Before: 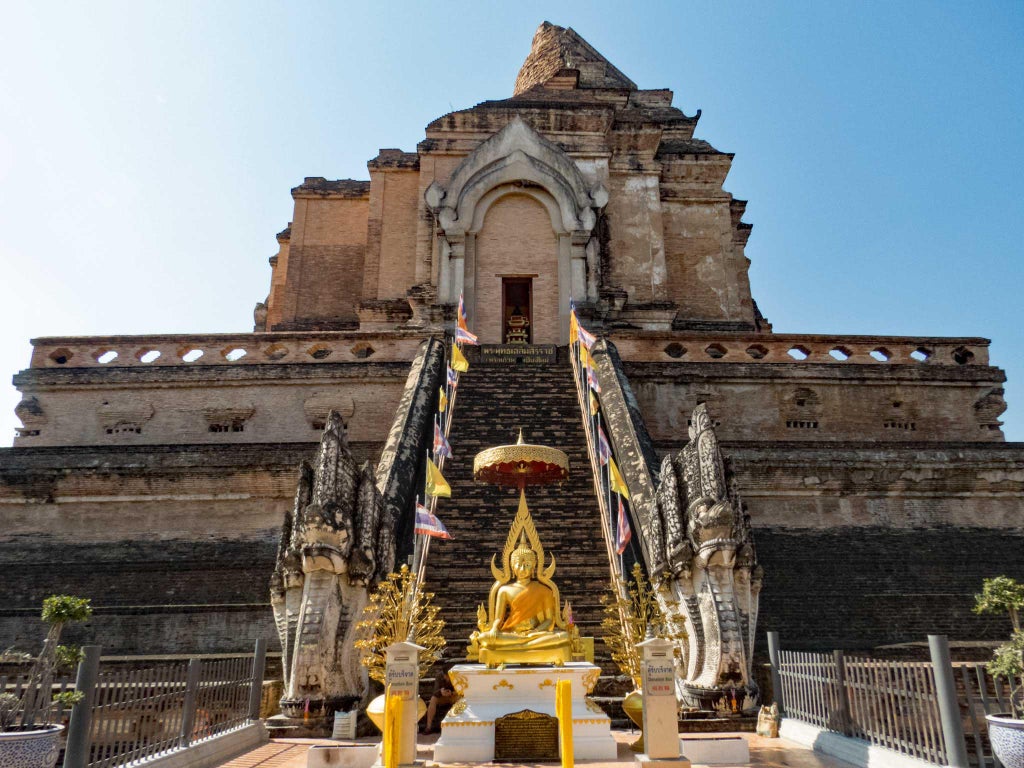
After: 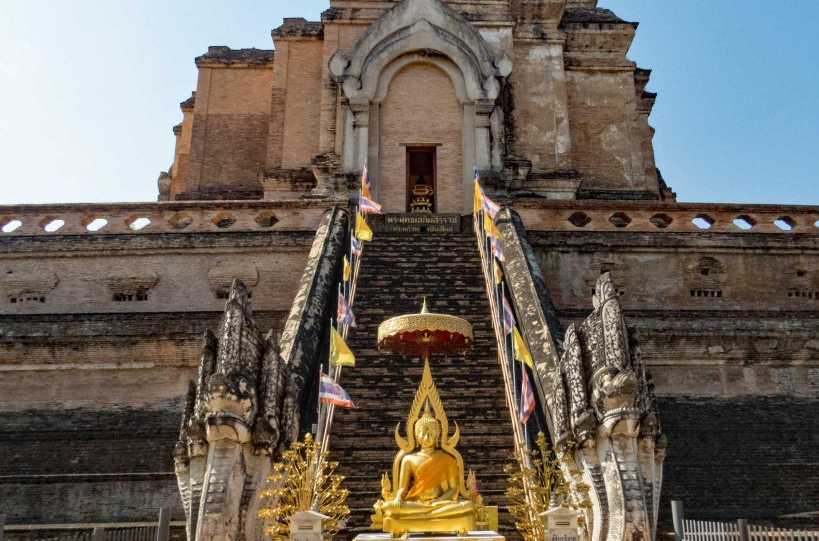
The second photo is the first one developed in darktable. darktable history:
crop: left 9.412%, top 17.154%, right 10.596%, bottom 12.322%
